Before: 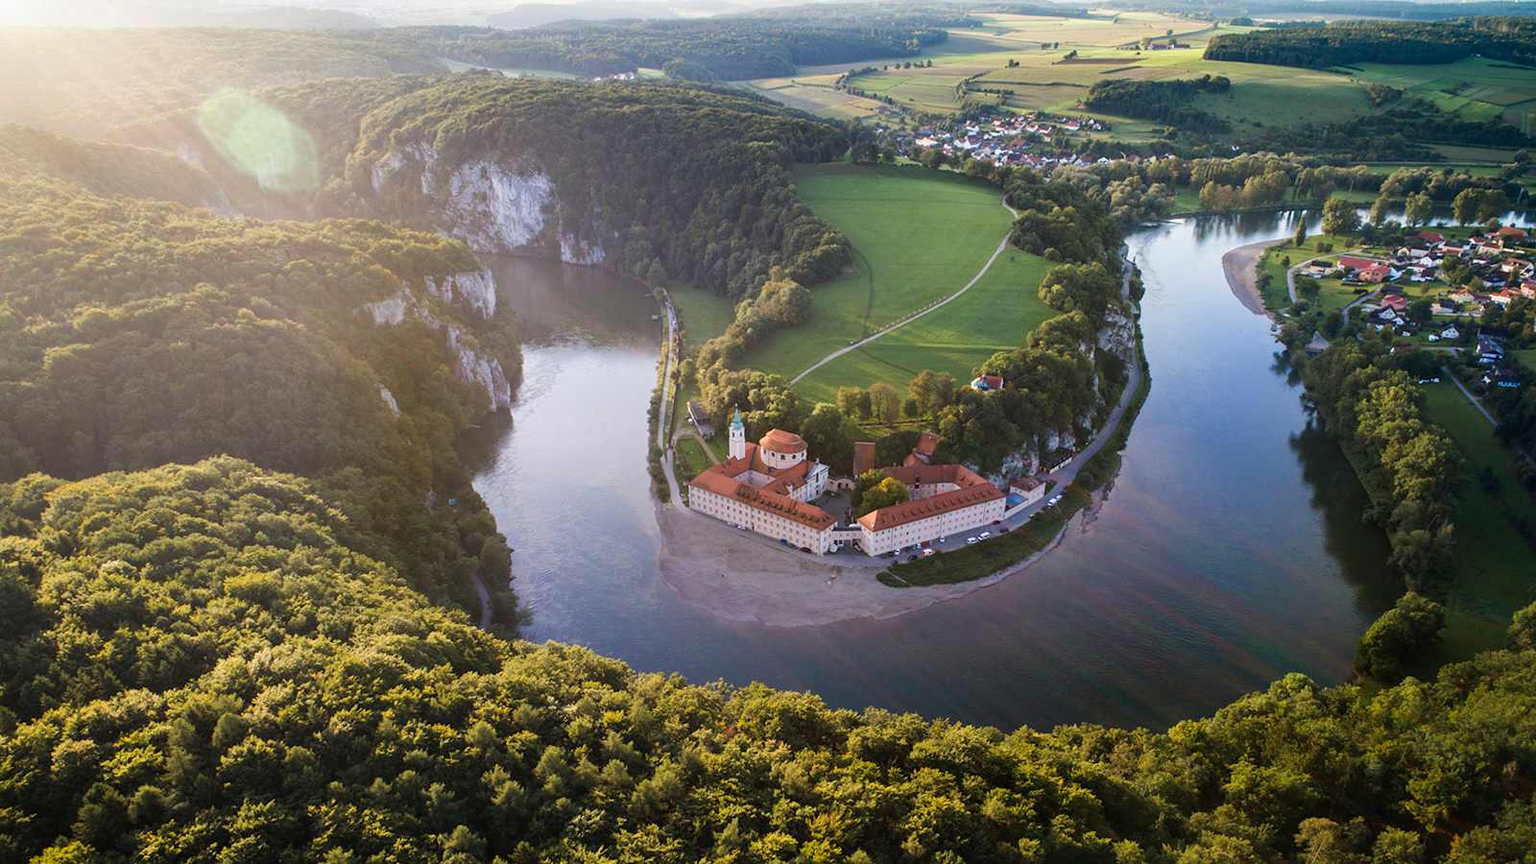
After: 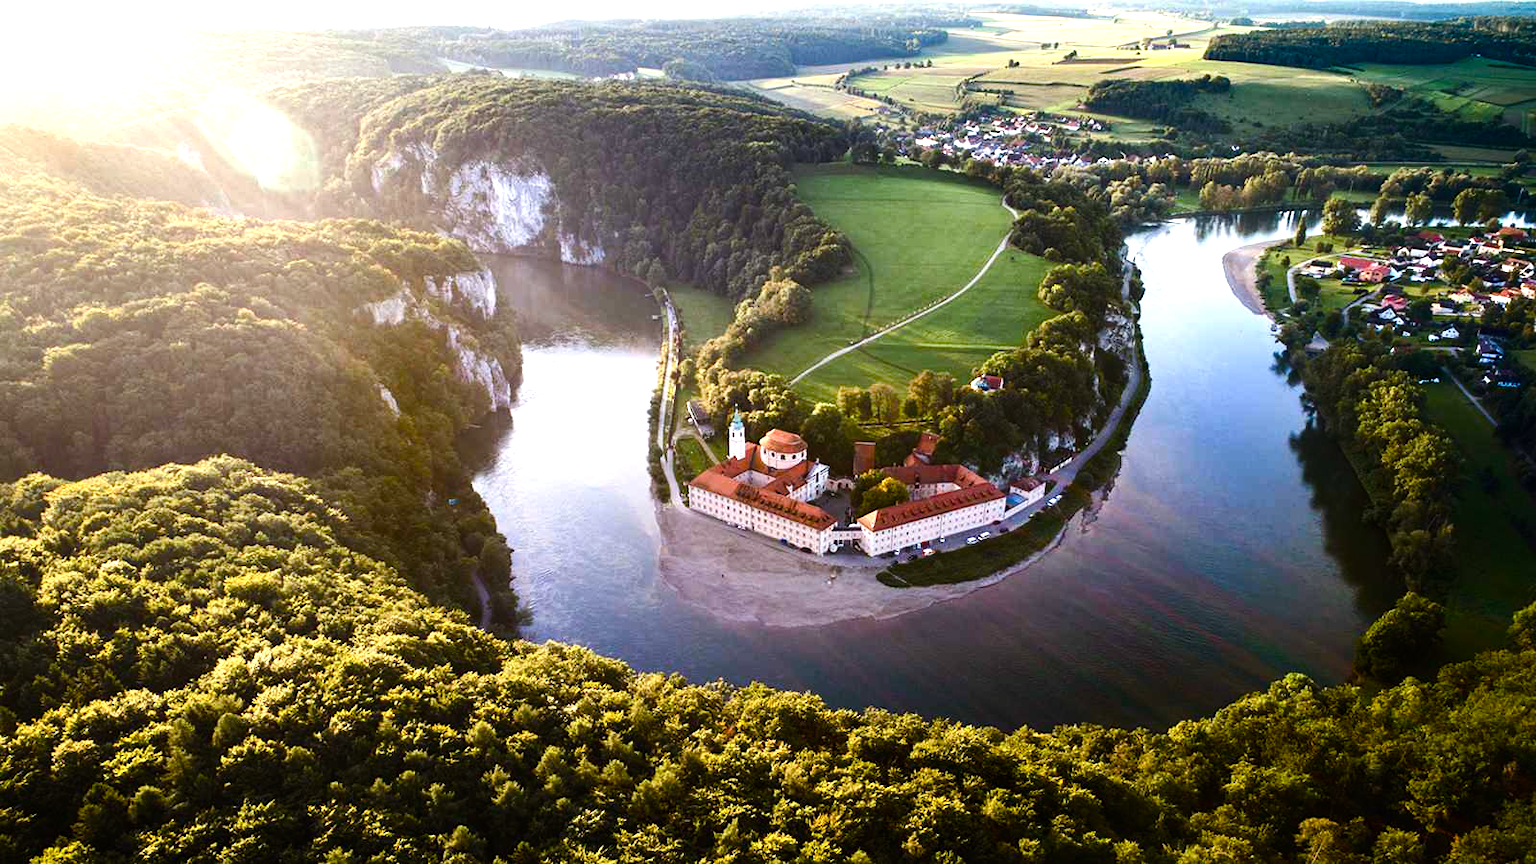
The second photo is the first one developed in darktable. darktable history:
tone equalizer: -8 EV -1.07 EV, -7 EV -0.996 EV, -6 EV -0.871 EV, -5 EV -0.582 EV, -3 EV 0.554 EV, -2 EV 0.897 EV, -1 EV 0.991 EV, +0 EV 1.07 EV, edges refinement/feathering 500, mask exposure compensation -1.57 EV, preserve details no
color balance rgb: power › chroma 0.664%, power › hue 60°, perceptual saturation grading › global saturation 45.974%, perceptual saturation grading › highlights -50.349%, perceptual saturation grading › shadows 30.704%
